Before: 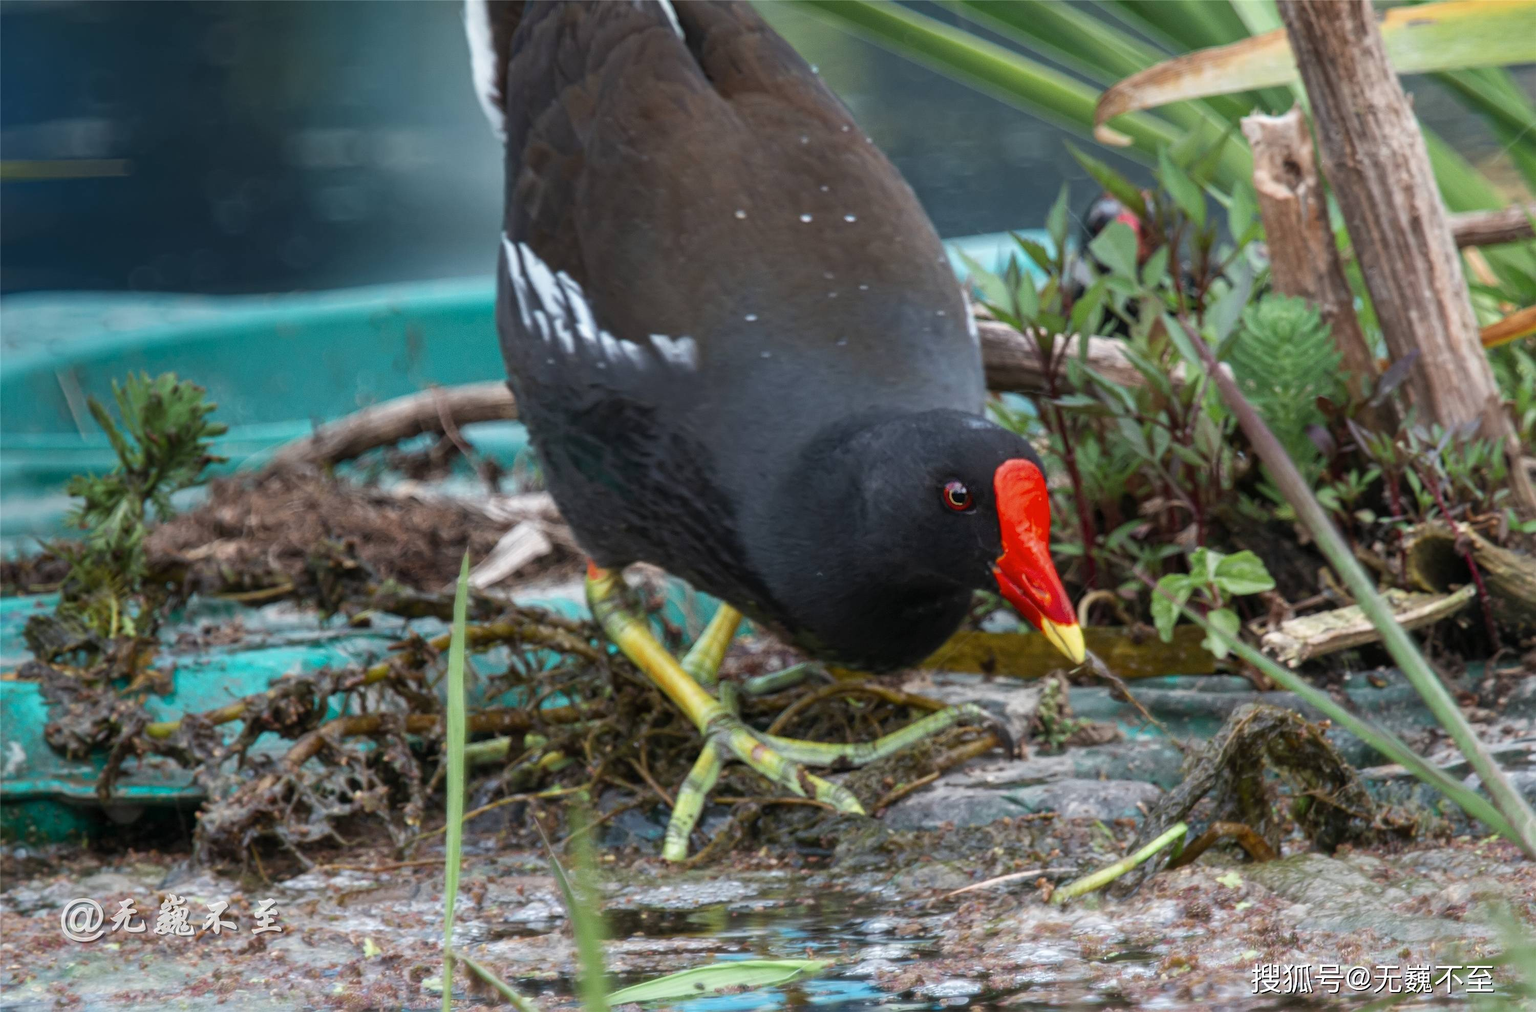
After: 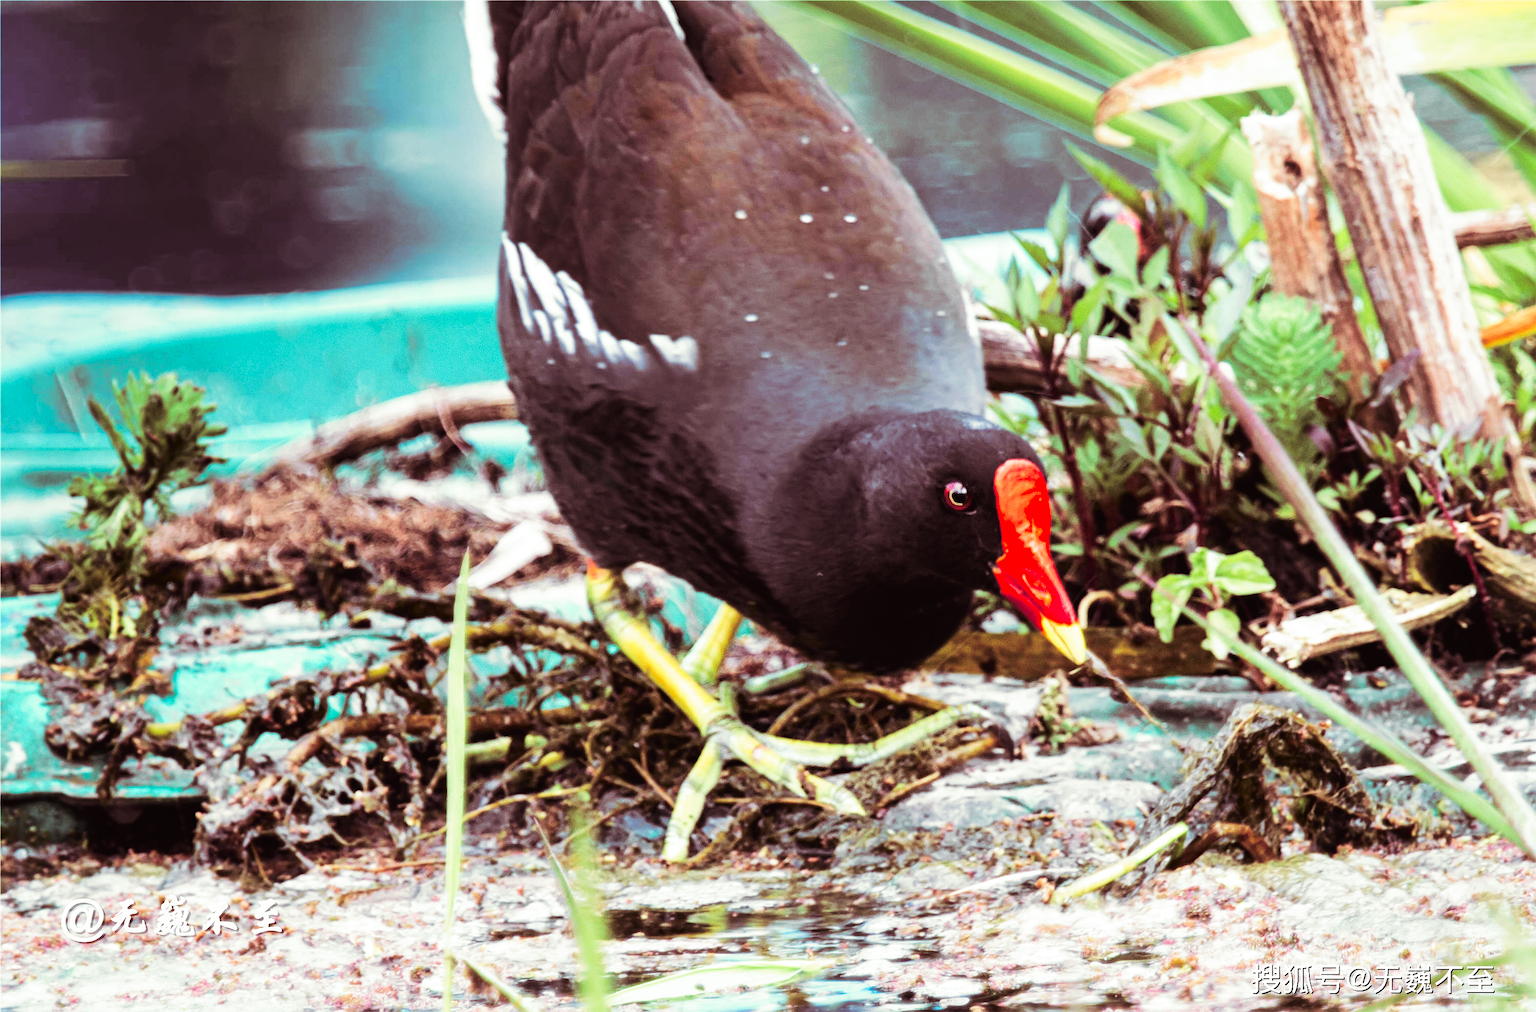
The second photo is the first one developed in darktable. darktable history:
split-toning: on, module defaults
tone curve: curves: ch0 [(0, 0.015) (0.037, 0.032) (0.131, 0.113) (0.275, 0.26) (0.497, 0.531) (0.617, 0.663) (0.704, 0.748) (0.813, 0.842) (0.911, 0.931) (0.997, 1)]; ch1 [(0, 0) (0.301, 0.3) (0.444, 0.438) (0.493, 0.494) (0.501, 0.499) (0.534, 0.543) (0.582, 0.605) (0.658, 0.687) (0.746, 0.79) (1, 1)]; ch2 [(0, 0) (0.246, 0.234) (0.36, 0.356) (0.415, 0.426) (0.476, 0.492) (0.502, 0.499) (0.525, 0.513) (0.533, 0.534) (0.586, 0.598) (0.634, 0.643) (0.706, 0.717) (0.853, 0.83) (1, 0.951)], color space Lab, independent channels, preserve colors none
base curve: curves: ch0 [(0, 0) (0.007, 0.004) (0.027, 0.03) (0.046, 0.07) (0.207, 0.54) (0.442, 0.872) (0.673, 0.972) (1, 1)], preserve colors none
